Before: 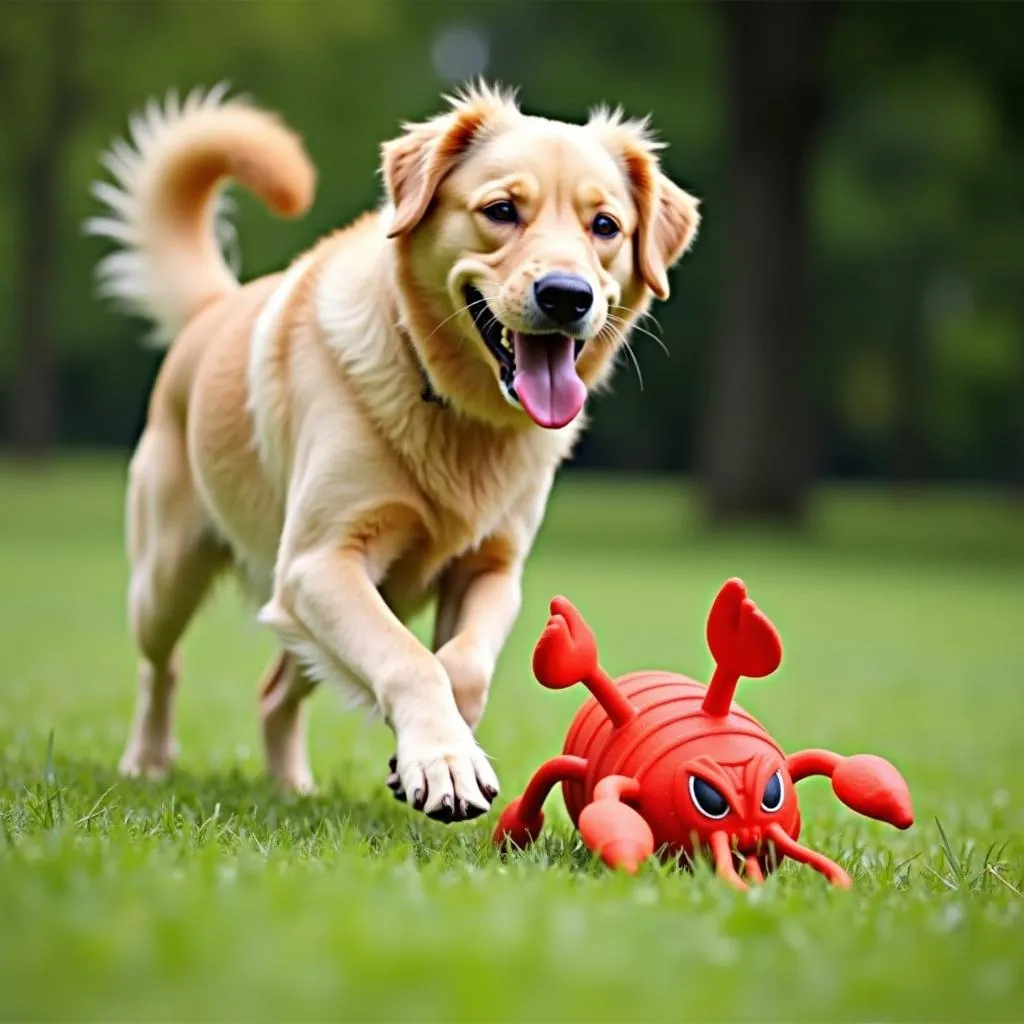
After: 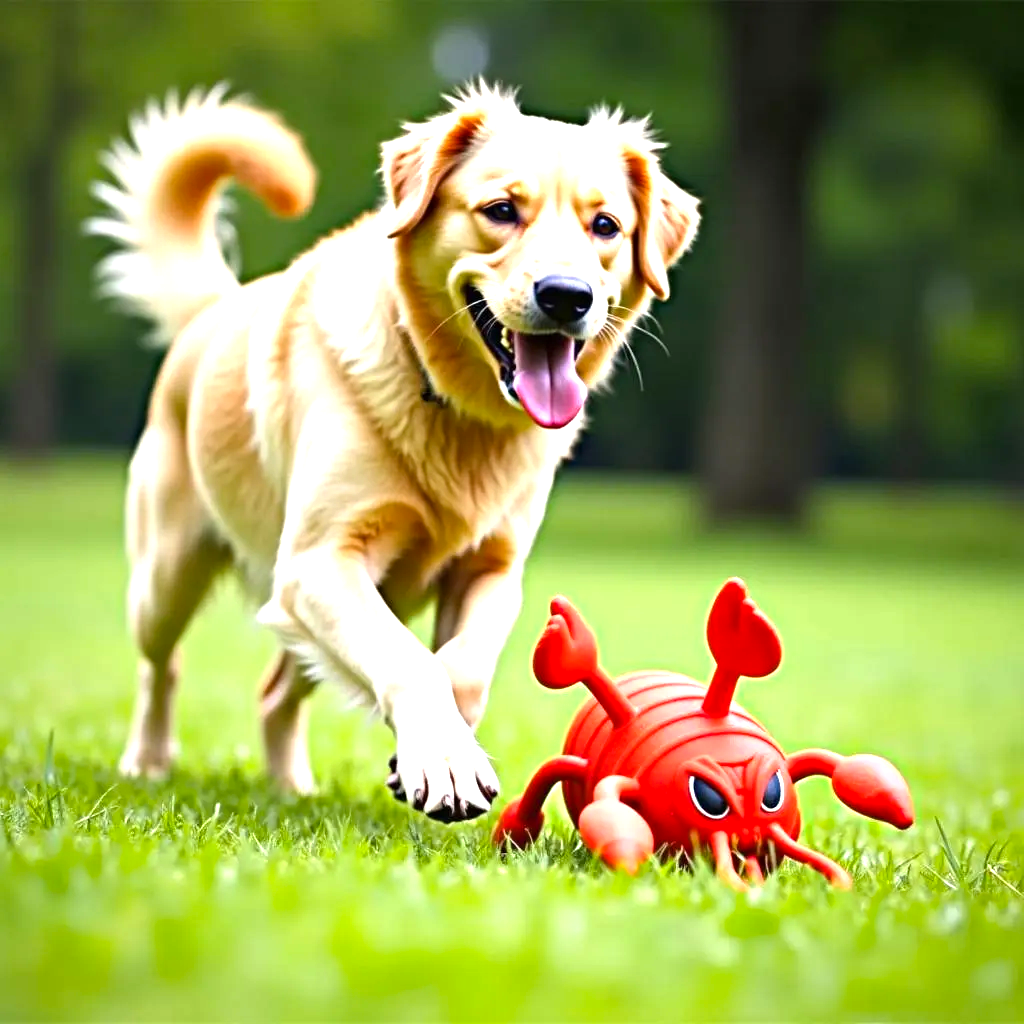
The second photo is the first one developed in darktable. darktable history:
color balance rgb: perceptual saturation grading › global saturation 1.584%, perceptual saturation grading › highlights -1.019%, perceptual saturation grading › mid-tones 4.057%, perceptual saturation grading › shadows 8.827%, perceptual brilliance grading › global brilliance 30.827%
